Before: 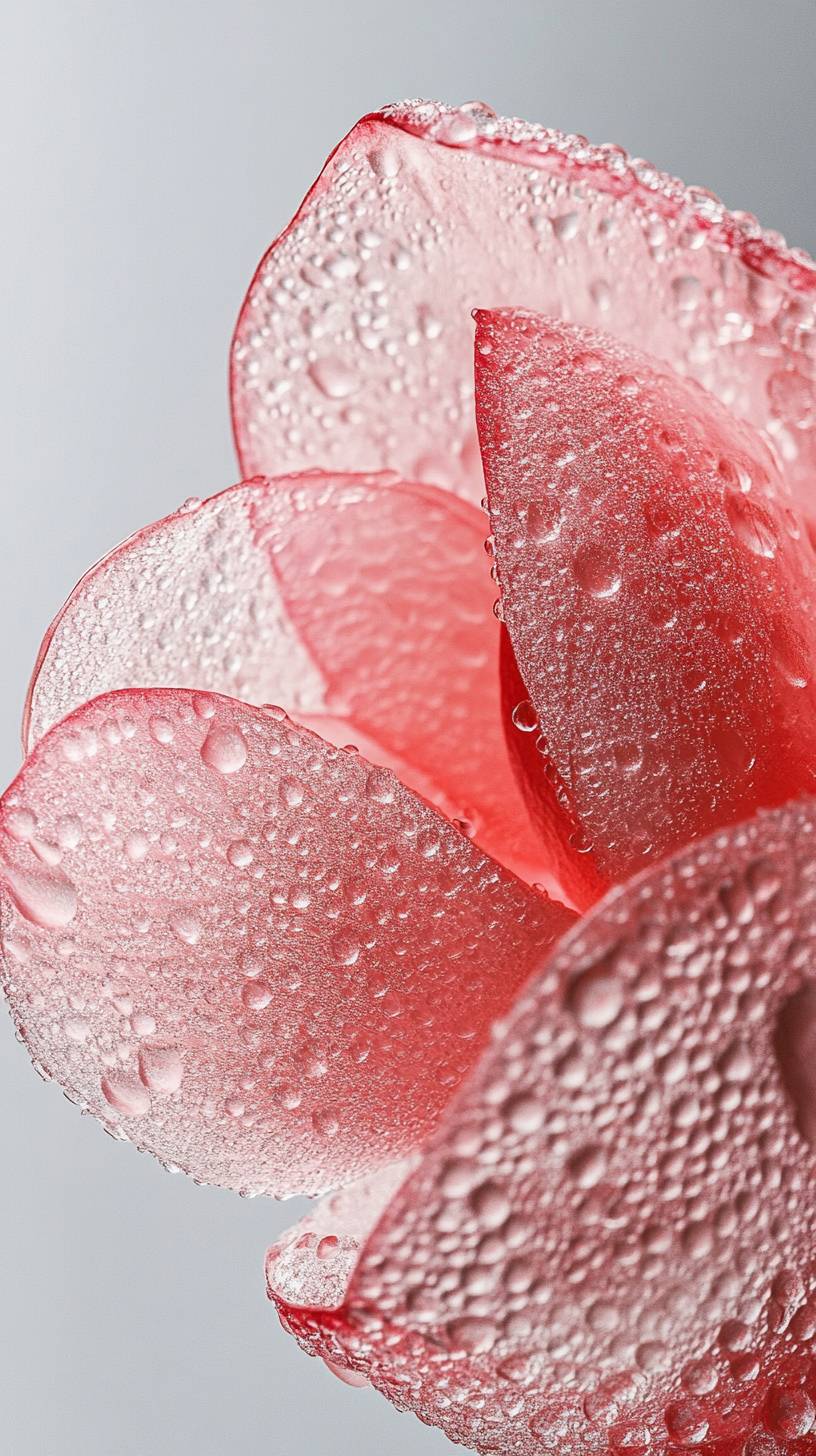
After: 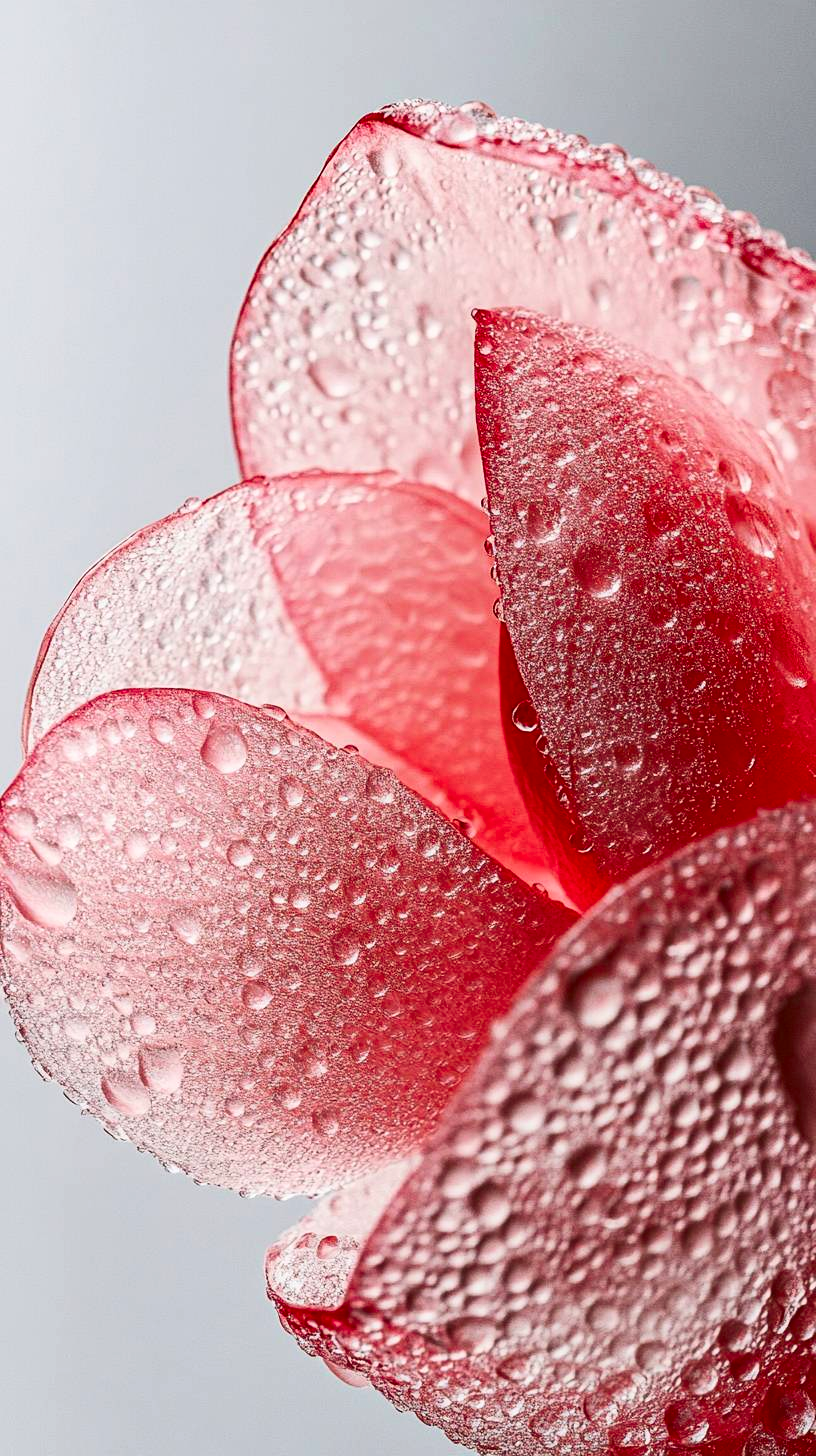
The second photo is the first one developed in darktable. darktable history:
contrast brightness saturation: contrast 0.19, brightness -0.103, saturation 0.211
